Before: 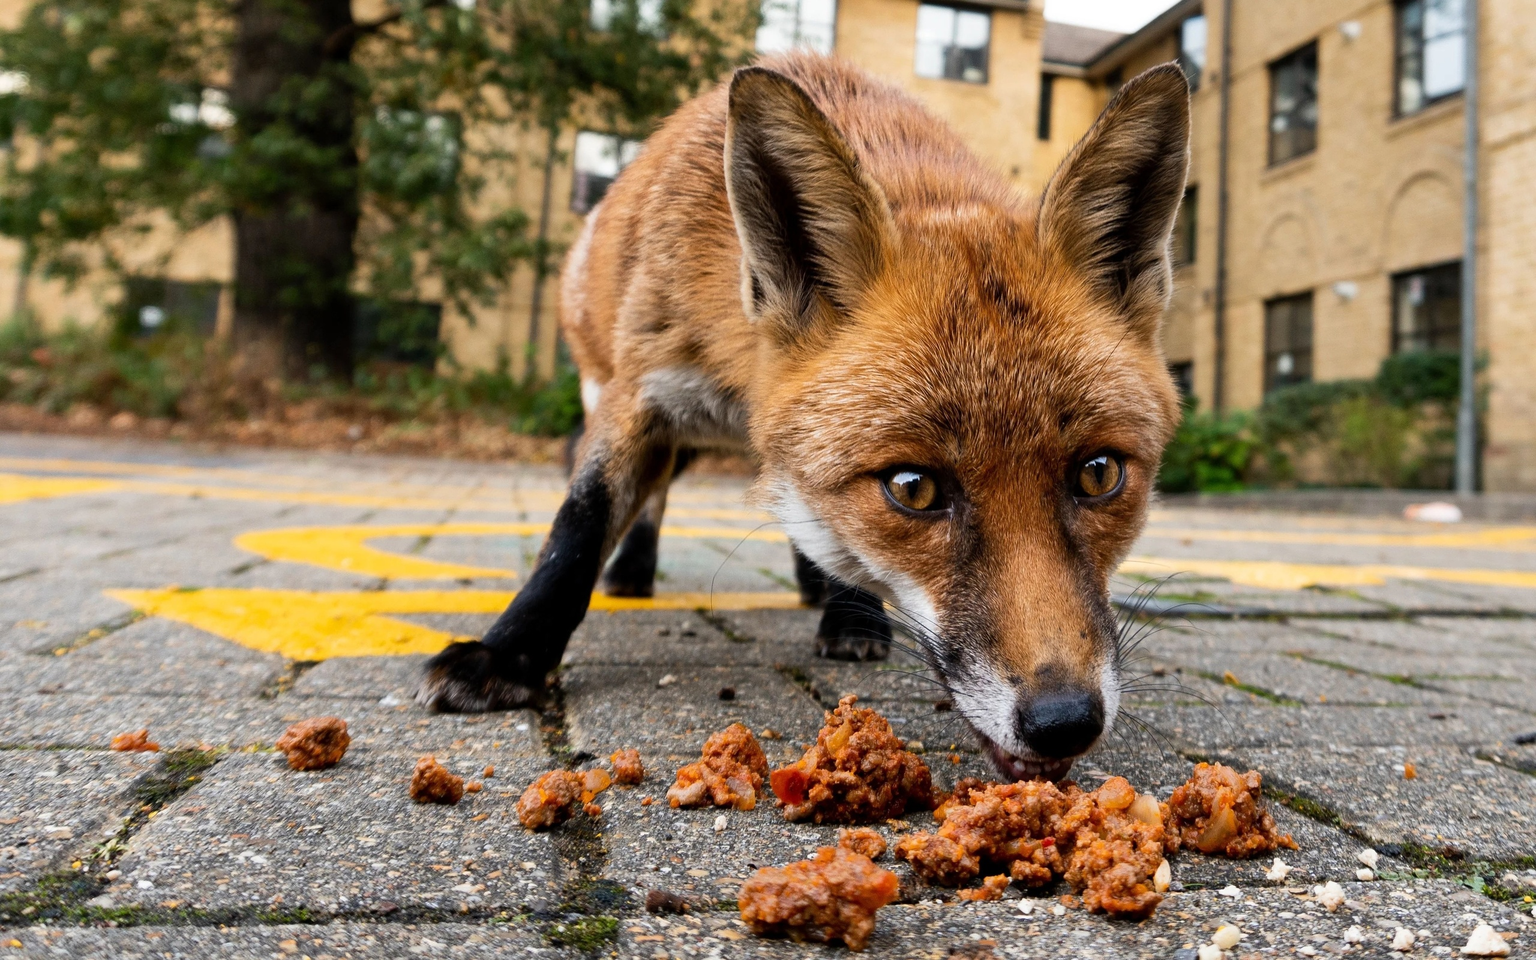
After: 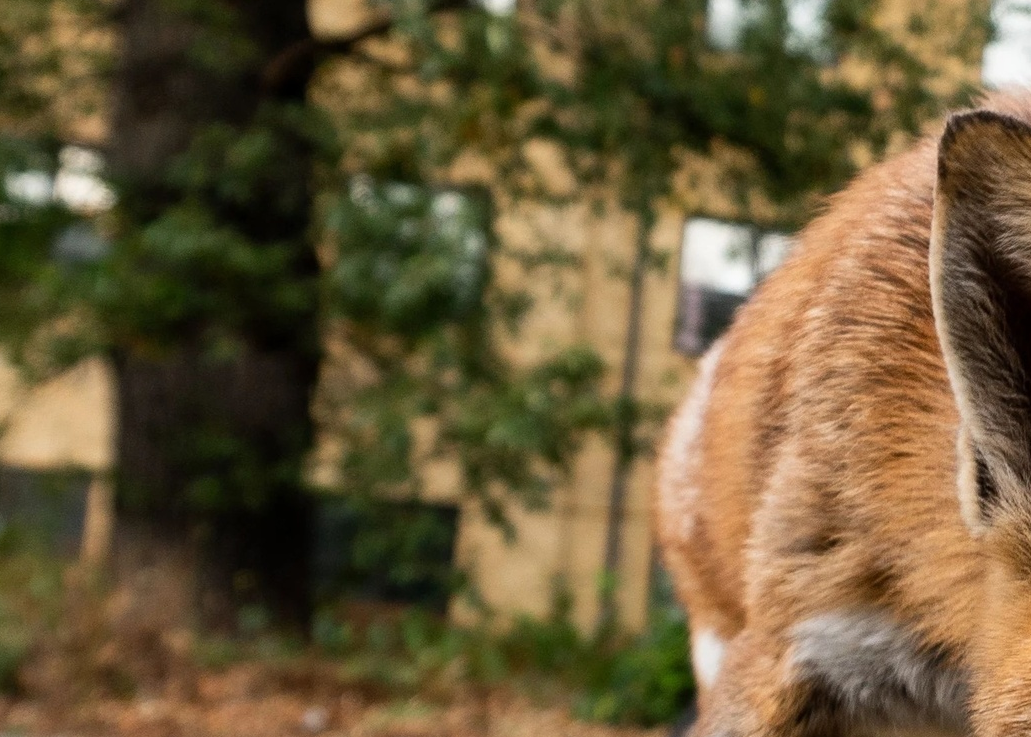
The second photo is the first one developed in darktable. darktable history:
exposure: exposure -0.002 EV, compensate highlight preservation false
crop and rotate: left 10.828%, top 0.076%, right 48.88%, bottom 53.802%
